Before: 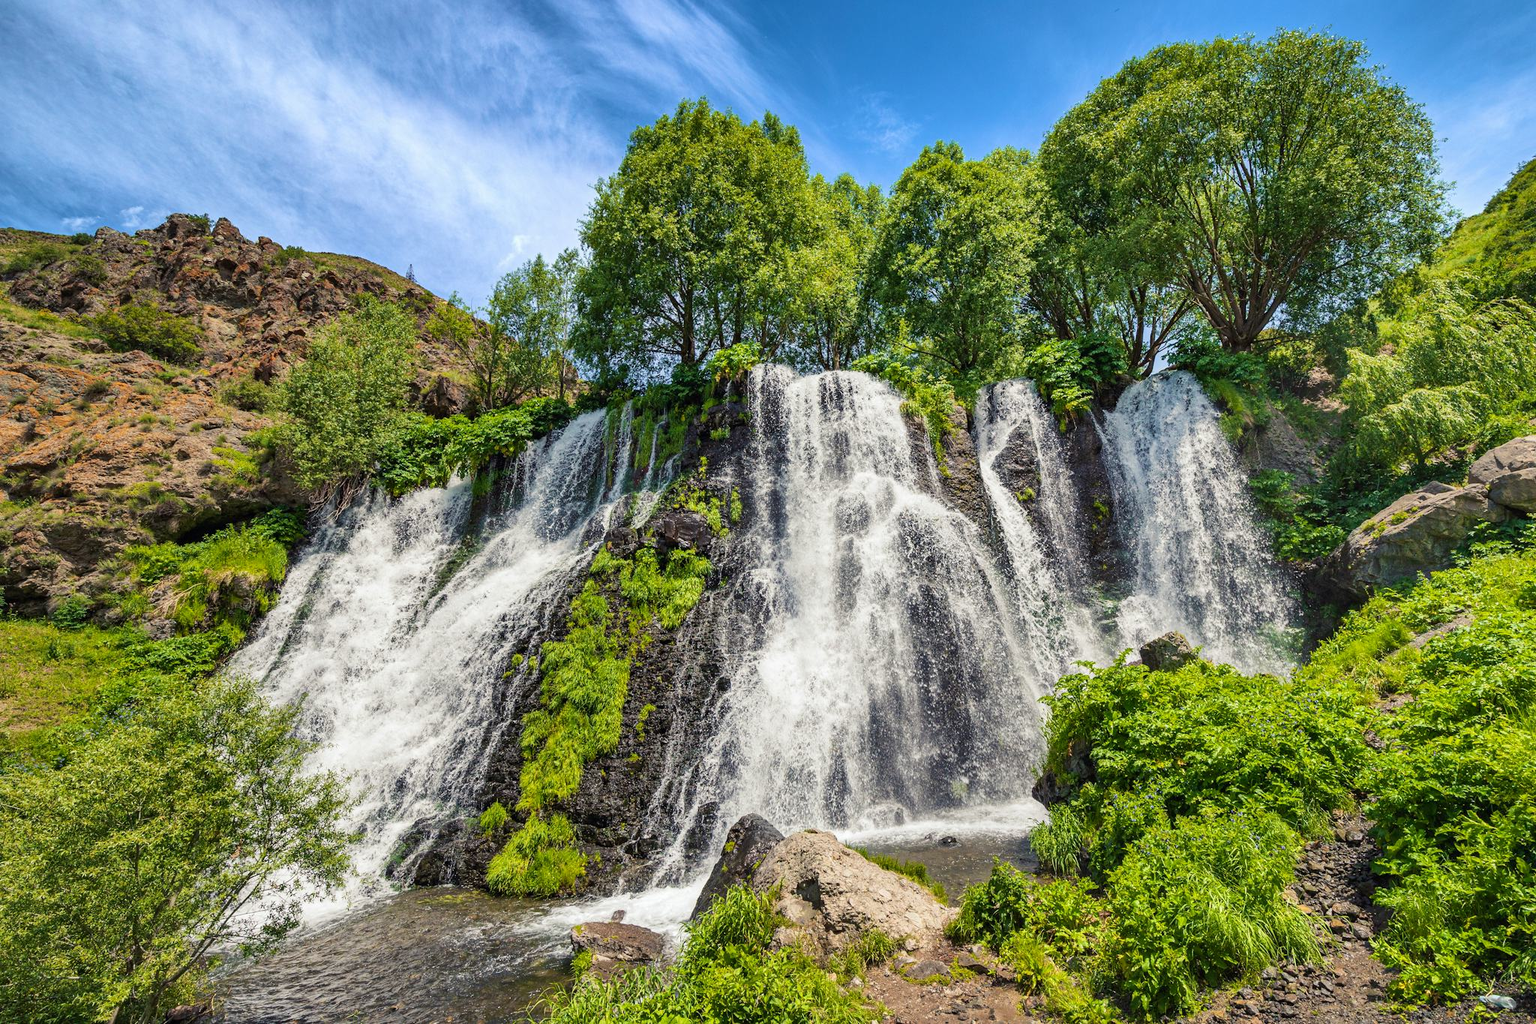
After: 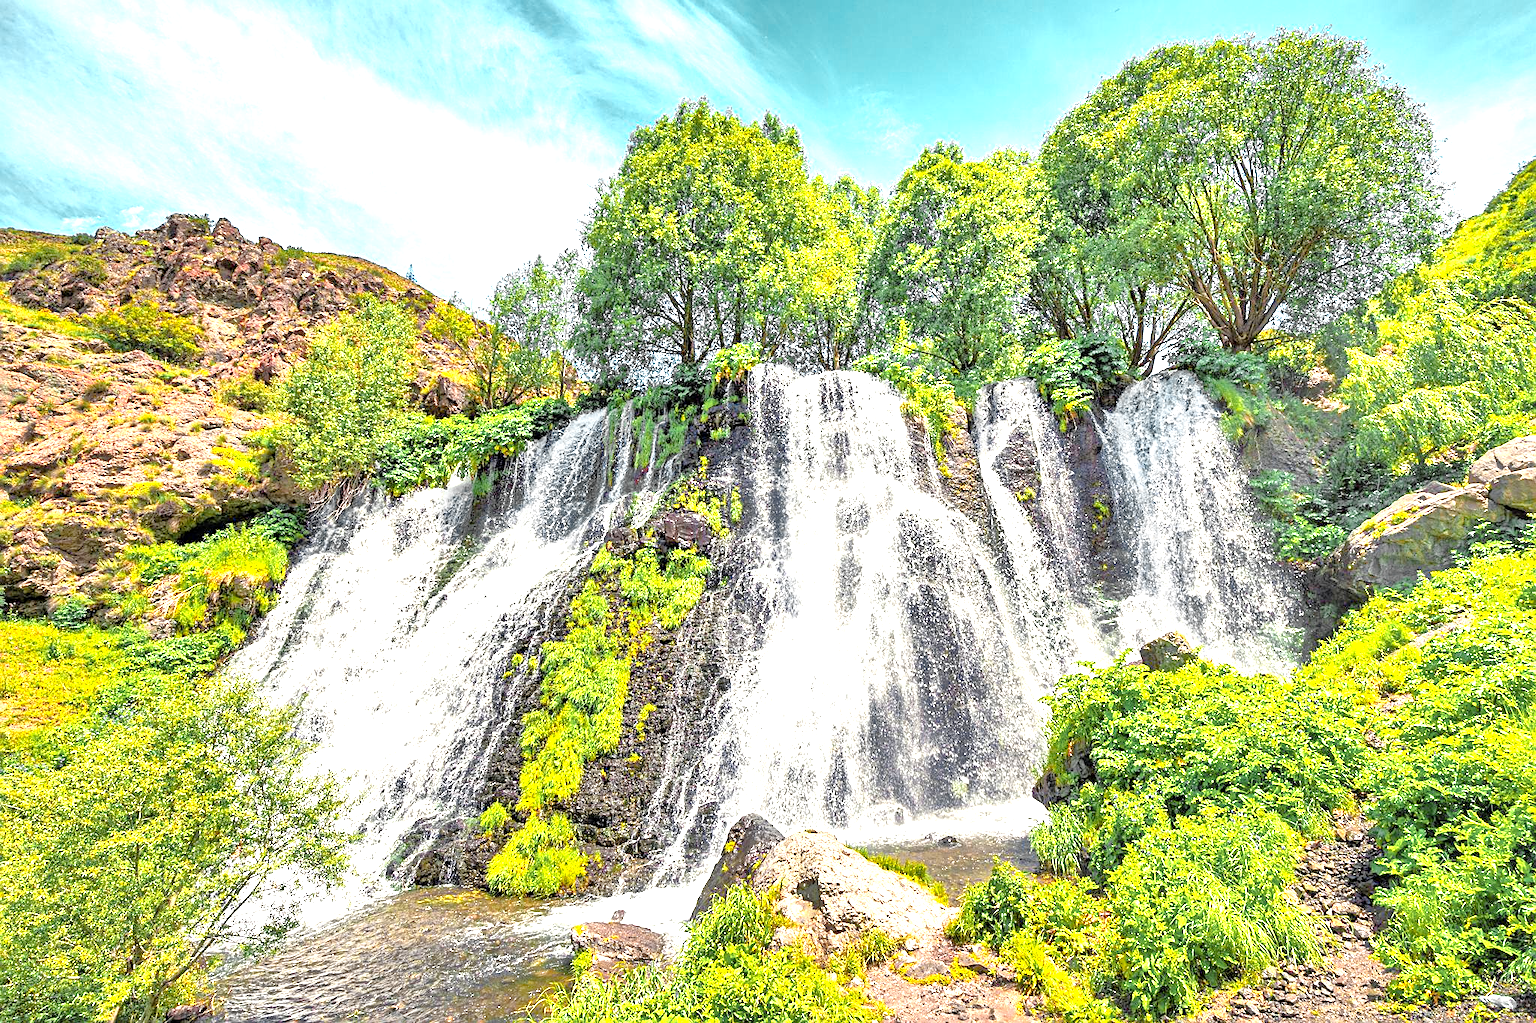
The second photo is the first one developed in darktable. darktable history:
color zones: curves: ch0 [(0.257, 0.558) (0.75, 0.565)]; ch1 [(0.004, 0.857) (0.14, 0.416) (0.257, 0.695) (0.442, 0.032) (0.736, 0.266) (0.891, 0.741)]; ch2 [(0, 0.623) (0.112, 0.436) (0.271, 0.474) (0.516, 0.64) (0.743, 0.286)]
exposure: black level correction 0.001, exposure 1.116 EV, compensate highlight preservation false
tone equalizer: -7 EV 0.15 EV, -6 EV 0.6 EV, -5 EV 1.15 EV, -4 EV 1.33 EV, -3 EV 1.15 EV, -2 EV 0.6 EV, -1 EV 0.15 EV, mask exposure compensation -0.5 EV
sharpen: on, module defaults
